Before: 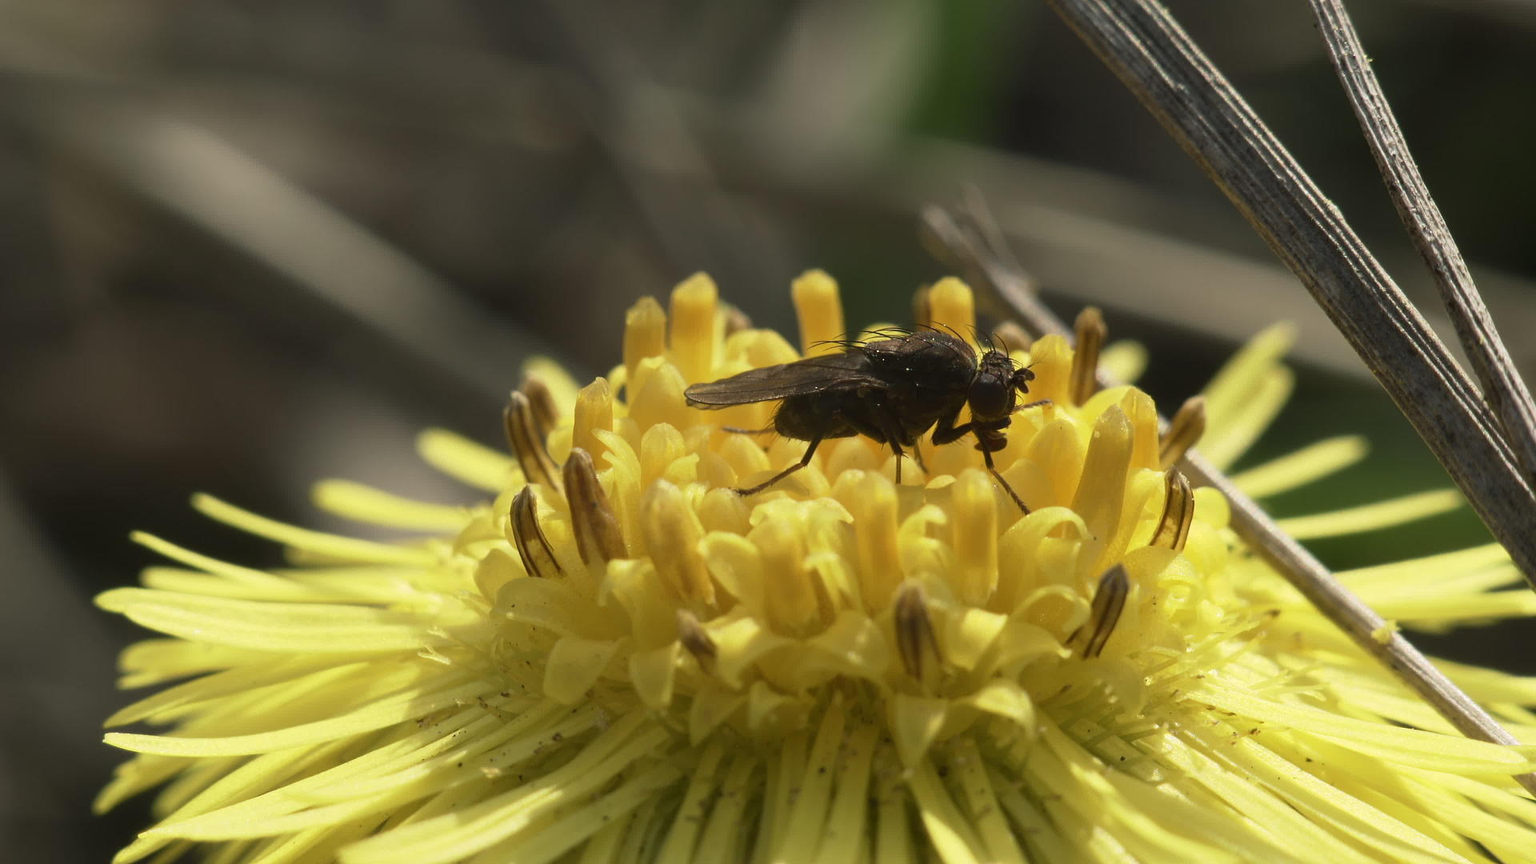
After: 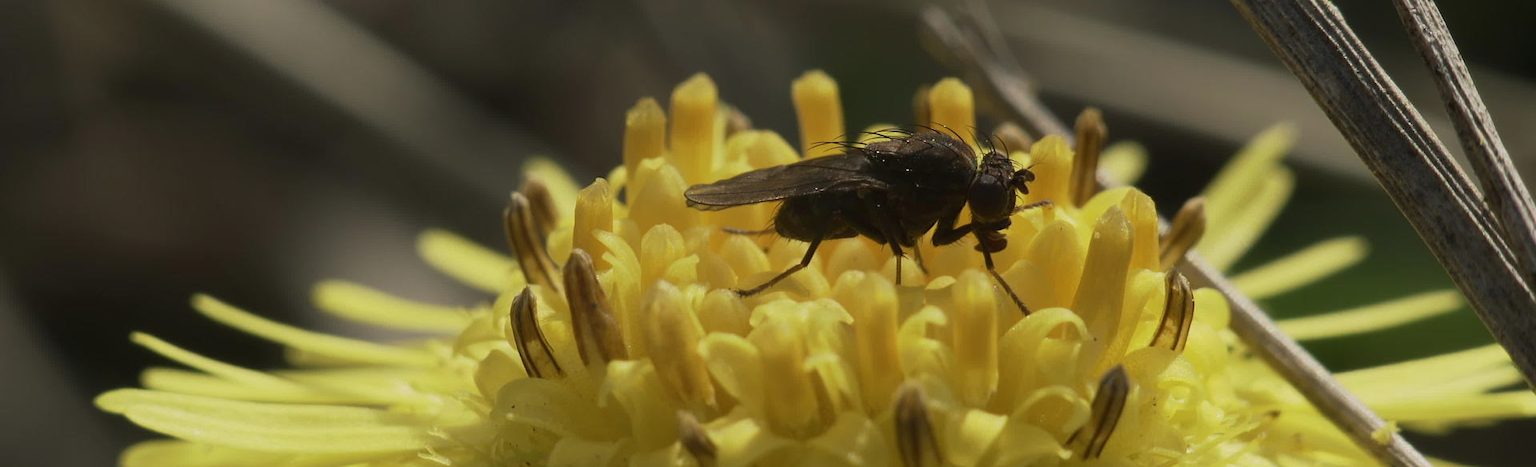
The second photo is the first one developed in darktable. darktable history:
crop and rotate: top 23.082%, bottom 22.778%
exposure: exposure -0.412 EV, compensate exposure bias true, compensate highlight preservation false
